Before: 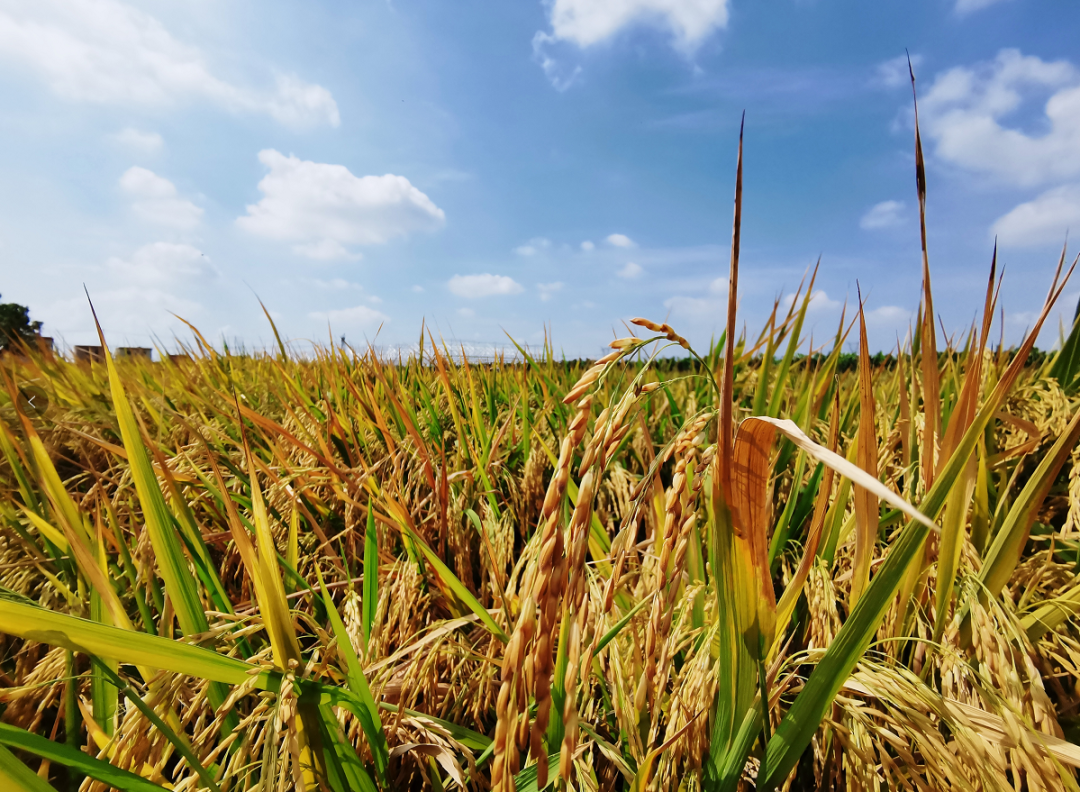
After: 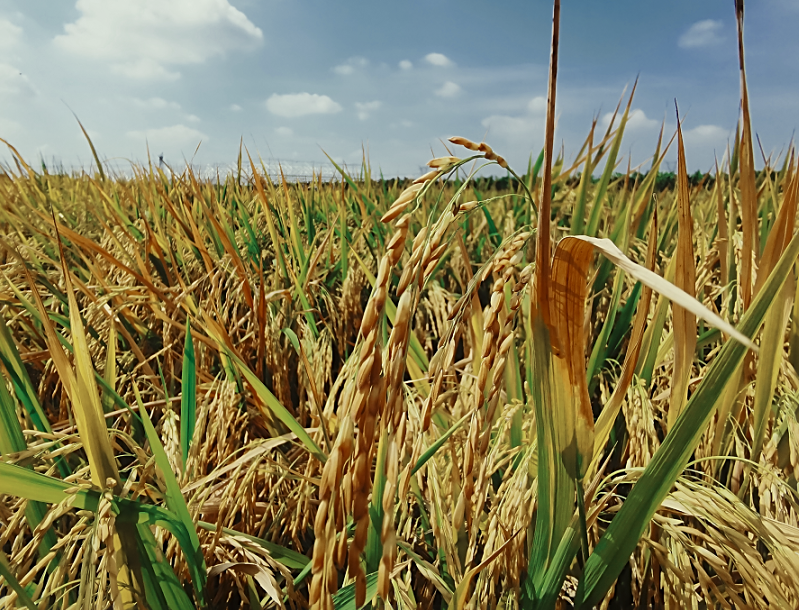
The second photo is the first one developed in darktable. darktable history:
sharpen: on, module defaults
color correction: highlights a* -5.94, highlights b* 11.19
color zones: curves: ch0 [(0, 0.5) (0.125, 0.4) (0.25, 0.5) (0.375, 0.4) (0.5, 0.4) (0.625, 0.35) (0.75, 0.35) (0.875, 0.5)]; ch1 [(0, 0.35) (0.125, 0.45) (0.25, 0.35) (0.375, 0.35) (0.5, 0.35) (0.625, 0.35) (0.75, 0.45) (0.875, 0.35)]; ch2 [(0, 0.6) (0.125, 0.5) (0.25, 0.5) (0.375, 0.6) (0.5, 0.6) (0.625, 0.5) (0.75, 0.5) (0.875, 0.5)]
contrast equalizer: octaves 7, y [[0.6 ×6], [0.55 ×6], [0 ×6], [0 ×6], [0 ×6]], mix -0.36
crop: left 16.871%, top 22.857%, right 9.116%
